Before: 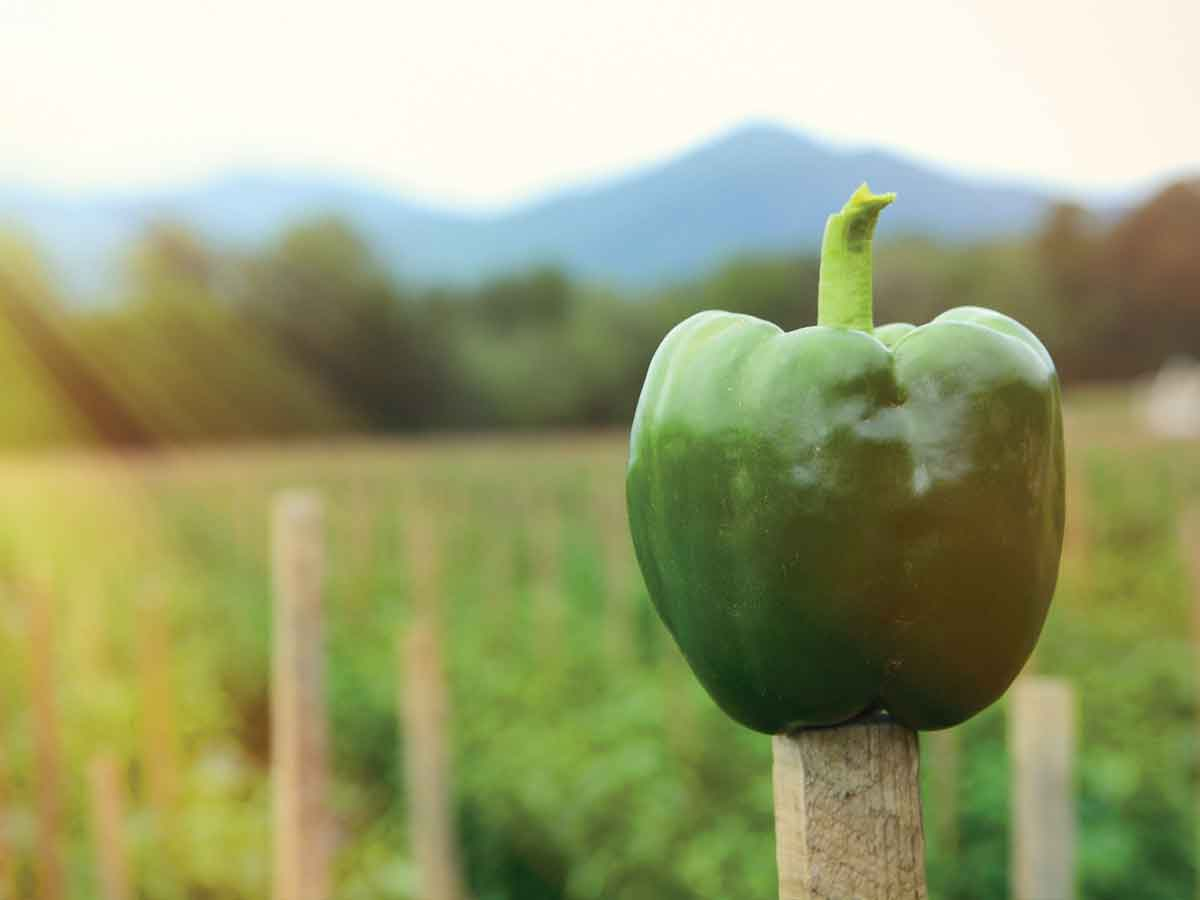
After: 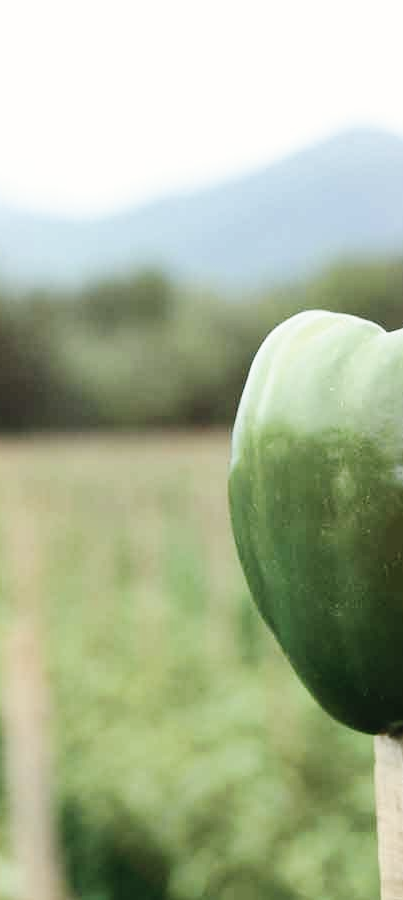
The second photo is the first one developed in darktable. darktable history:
contrast brightness saturation: contrast 0.097, saturation -0.372
crop: left 33.195%, right 33.157%
tone curve: curves: ch0 [(0, 0.023) (0.087, 0.065) (0.184, 0.168) (0.45, 0.54) (0.57, 0.683) (0.722, 0.825) (0.877, 0.948) (1, 1)]; ch1 [(0, 0) (0.388, 0.369) (0.44, 0.44) (0.489, 0.481) (0.534, 0.551) (0.657, 0.659) (1, 1)]; ch2 [(0, 0) (0.353, 0.317) (0.408, 0.427) (0.472, 0.46) (0.5, 0.496) (0.537, 0.539) (0.576, 0.592) (0.625, 0.631) (1, 1)], preserve colors none
